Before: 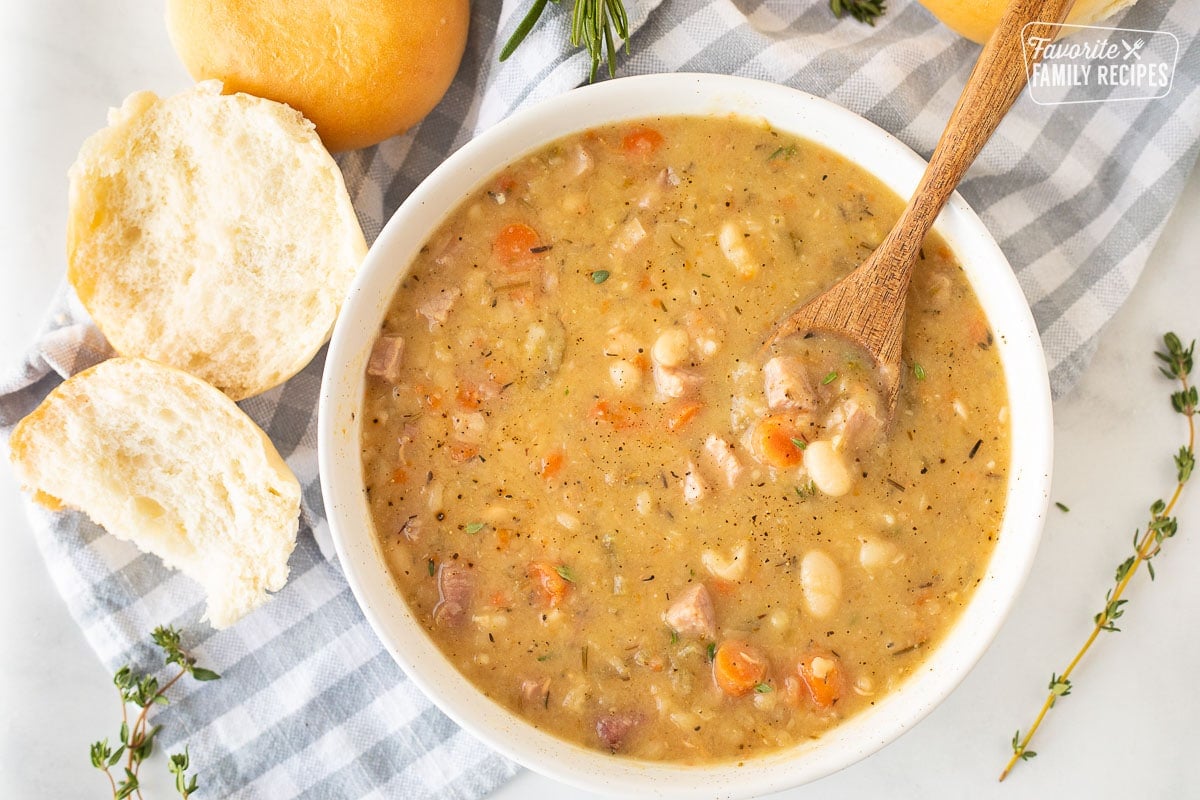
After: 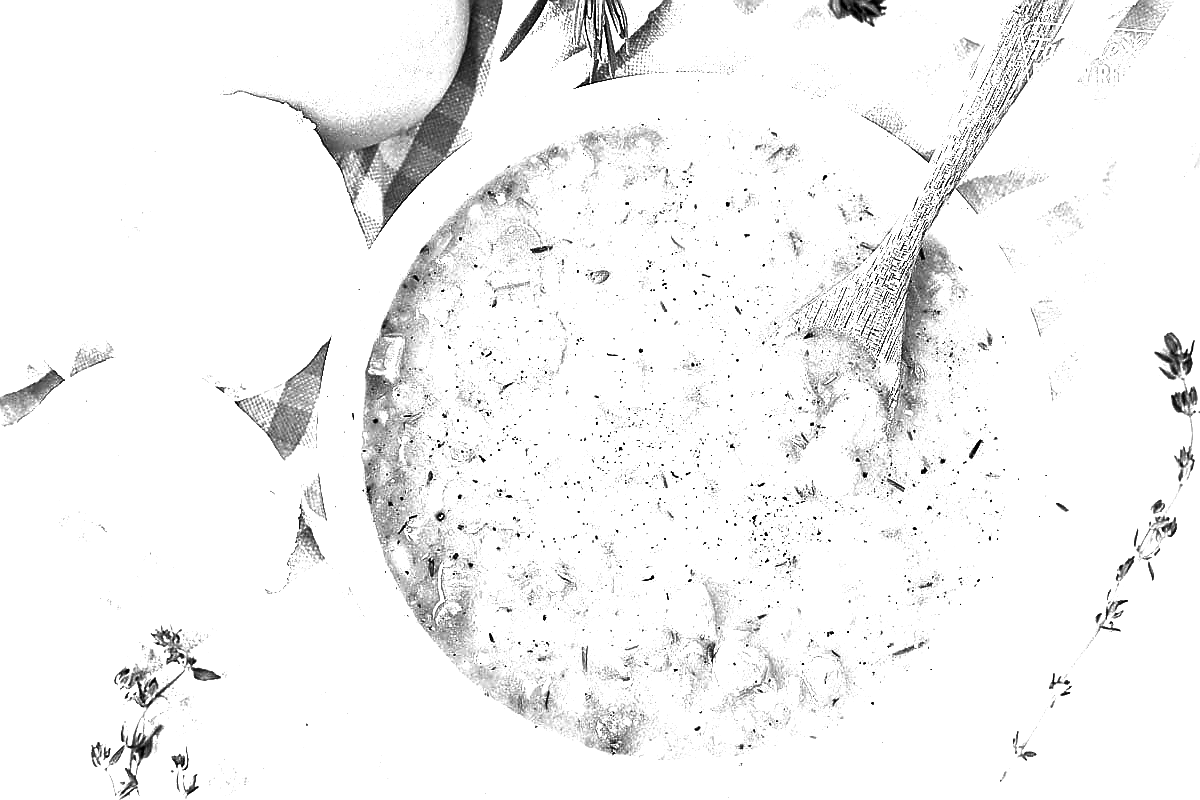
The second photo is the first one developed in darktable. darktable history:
color zones: curves: ch0 [(0, 0.613) (0.01, 0.613) (0.245, 0.448) (0.498, 0.529) (0.642, 0.665) (0.879, 0.777) (0.99, 0.613)]; ch1 [(0, 0) (0.143, 0) (0.286, 0) (0.429, 0) (0.571, 0) (0.714, 0) (0.857, 0)]
contrast brightness saturation: brightness -0.522
sharpen: radius 1.358, amount 1.253, threshold 0.61
exposure: black level correction 0.015, exposure 1.778 EV, compensate exposure bias true, compensate highlight preservation false
